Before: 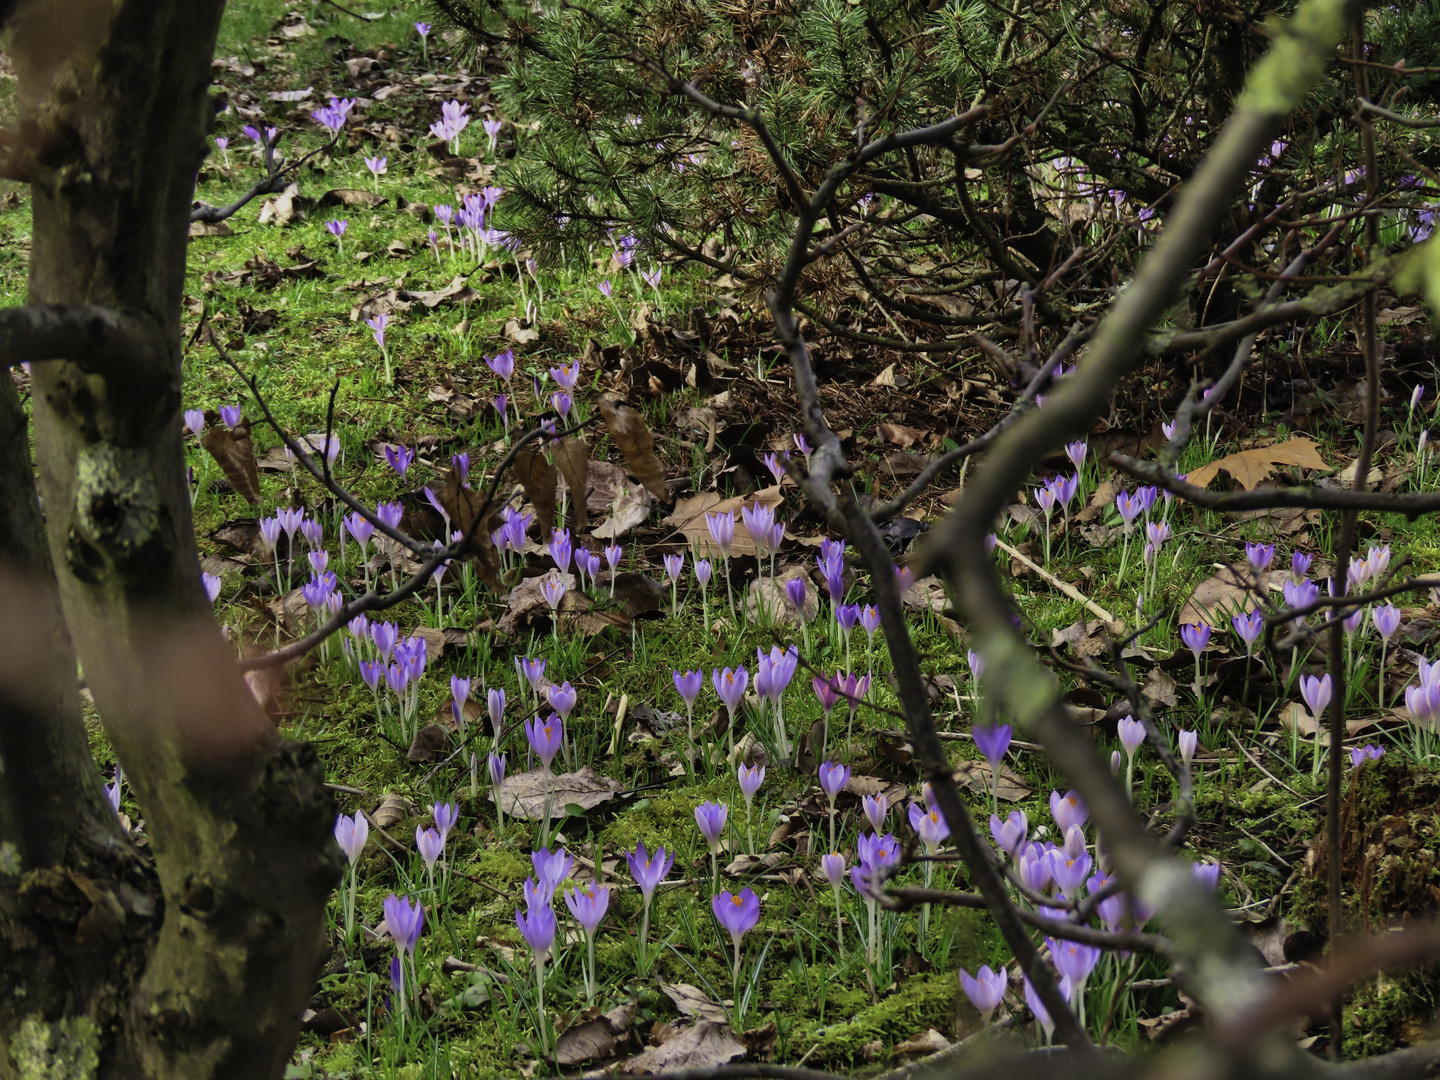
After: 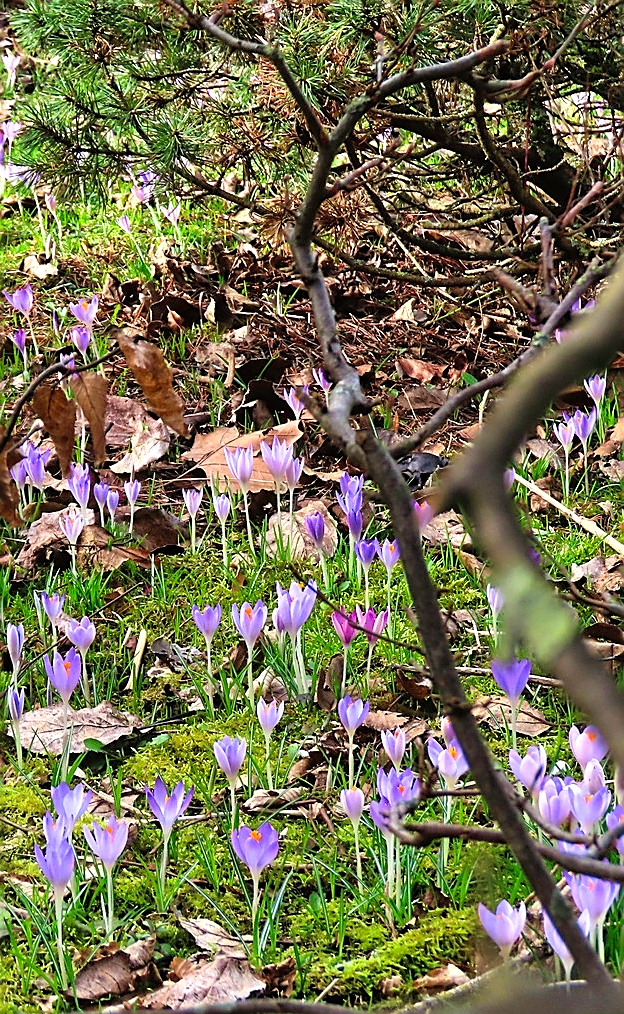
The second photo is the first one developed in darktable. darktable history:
sharpen: radius 1.4, amount 1.25, threshold 0.7
crop: left 33.452%, top 6.025%, right 23.155%
levels: levels [0, 0.394, 0.787]
white balance: red 0.983, blue 1.036
